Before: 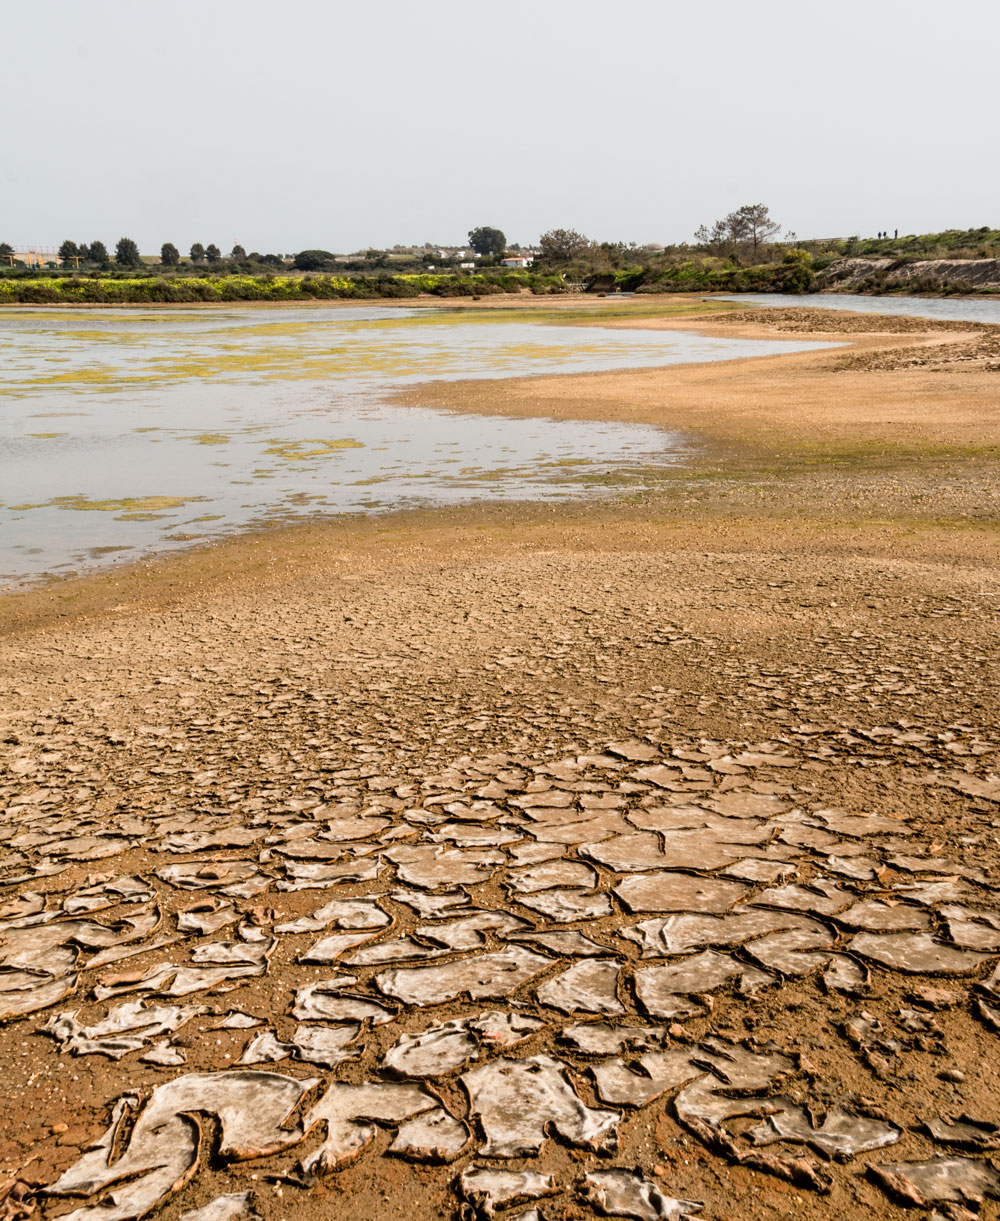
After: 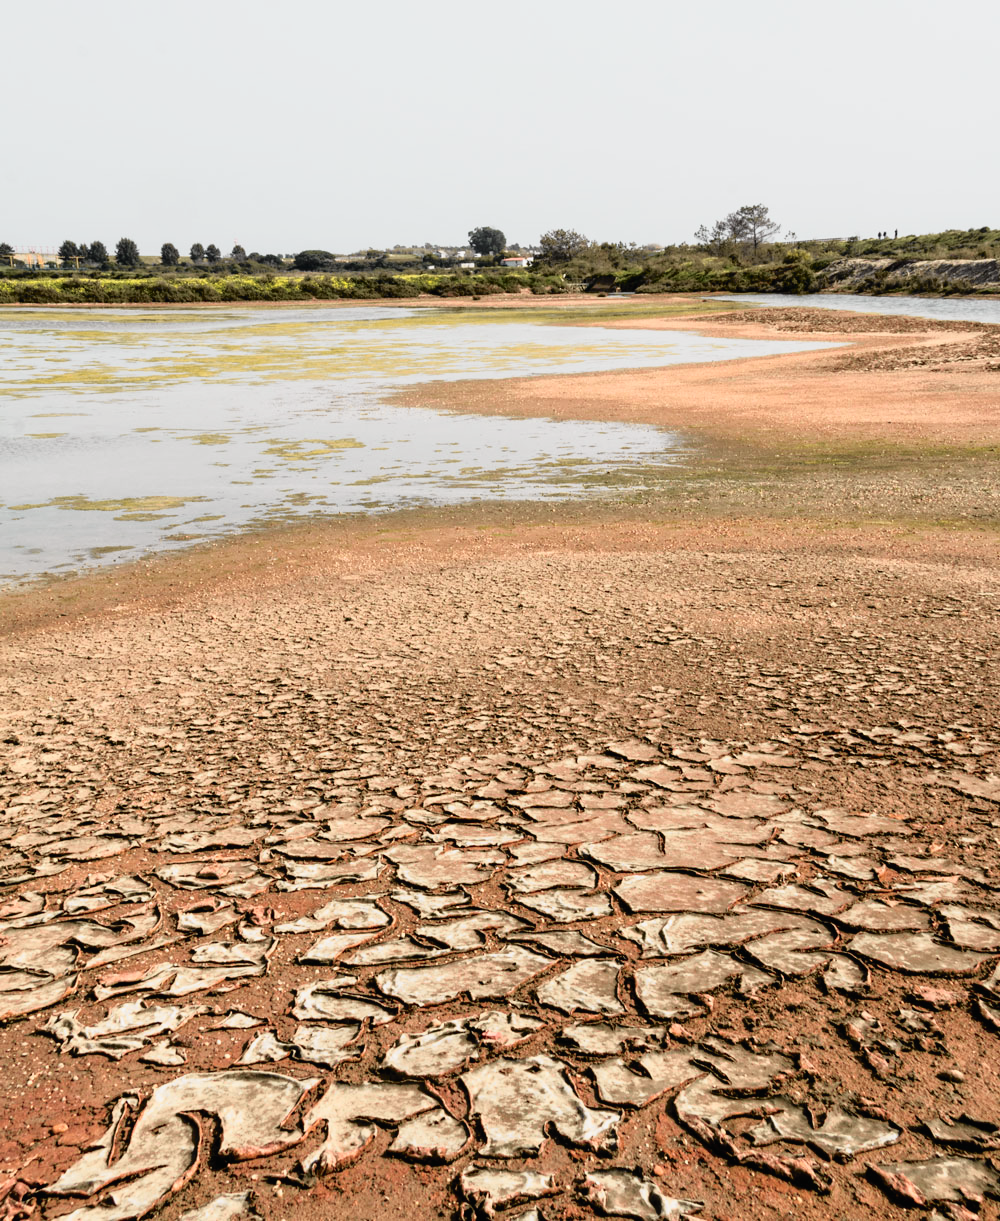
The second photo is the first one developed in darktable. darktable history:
rgb levels: preserve colors max RGB
tone curve: curves: ch0 [(0, 0.009) (0.105, 0.08) (0.195, 0.18) (0.283, 0.316) (0.384, 0.434) (0.485, 0.531) (0.638, 0.69) (0.81, 0.872) (1, 0.977)]; ch1 [(0, 0) (0.161, 0.092) (0.35, 0.33) (0.379, 0.401) (0.456, 0.469) (0.502, 0.5) (0.525, 0.514) (0.586, 0.617) (0.635, 0.655) (1, 1)]; ch2 [(0, 0) (0.371, 0.362) (0.437, 0.437) (0.48, 0.49) (0.53, 0.515) (0.56, 0.571) (0.622, 0.606) (1, 1)], color space Lab, independent channels, preserve colors none
